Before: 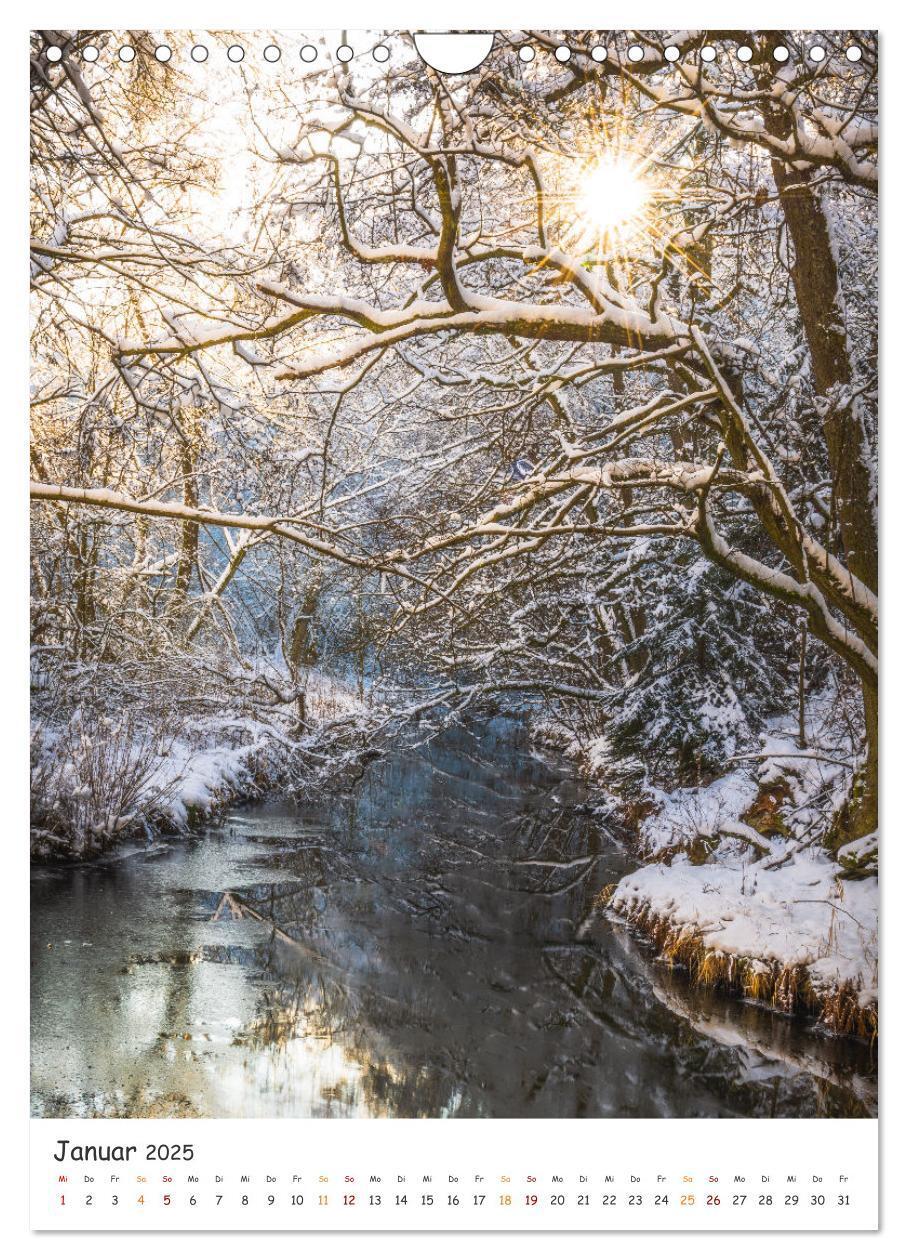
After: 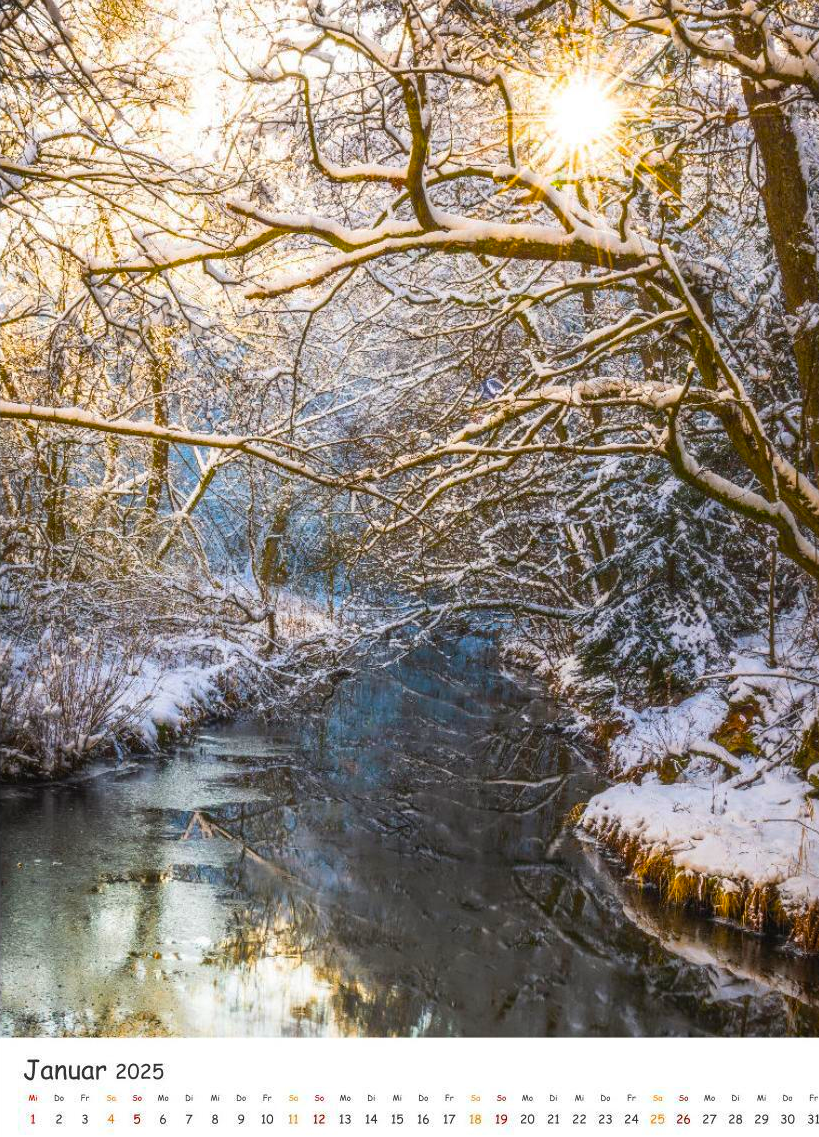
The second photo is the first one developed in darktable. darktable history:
color balance rgb: linear chroma grading › global chroma 15%, perceptual saturation grading › global saturation 30%
crop: left 3.305%, top 6.436%, right 6.389%, bottom 3.258%
